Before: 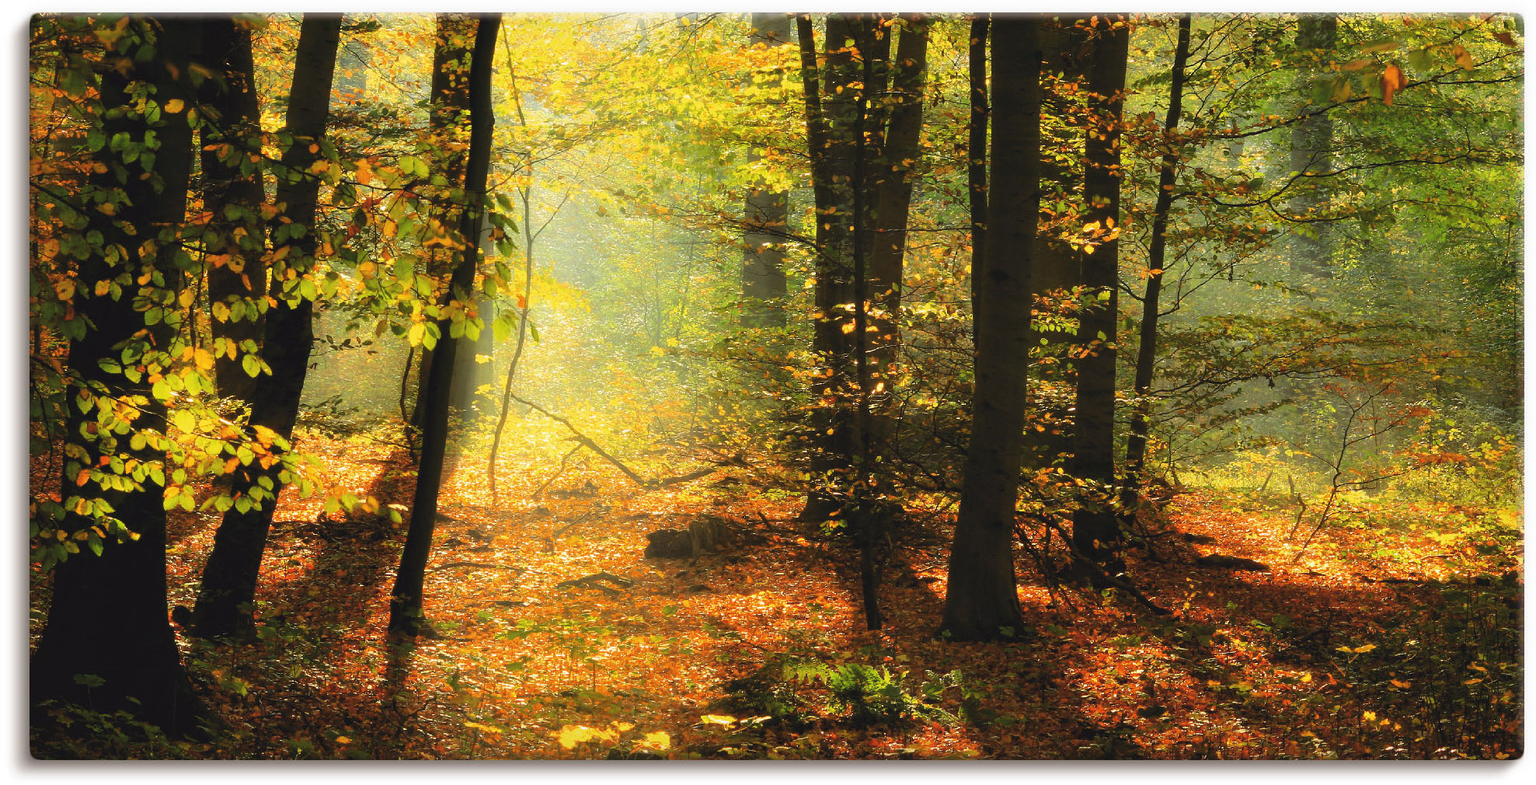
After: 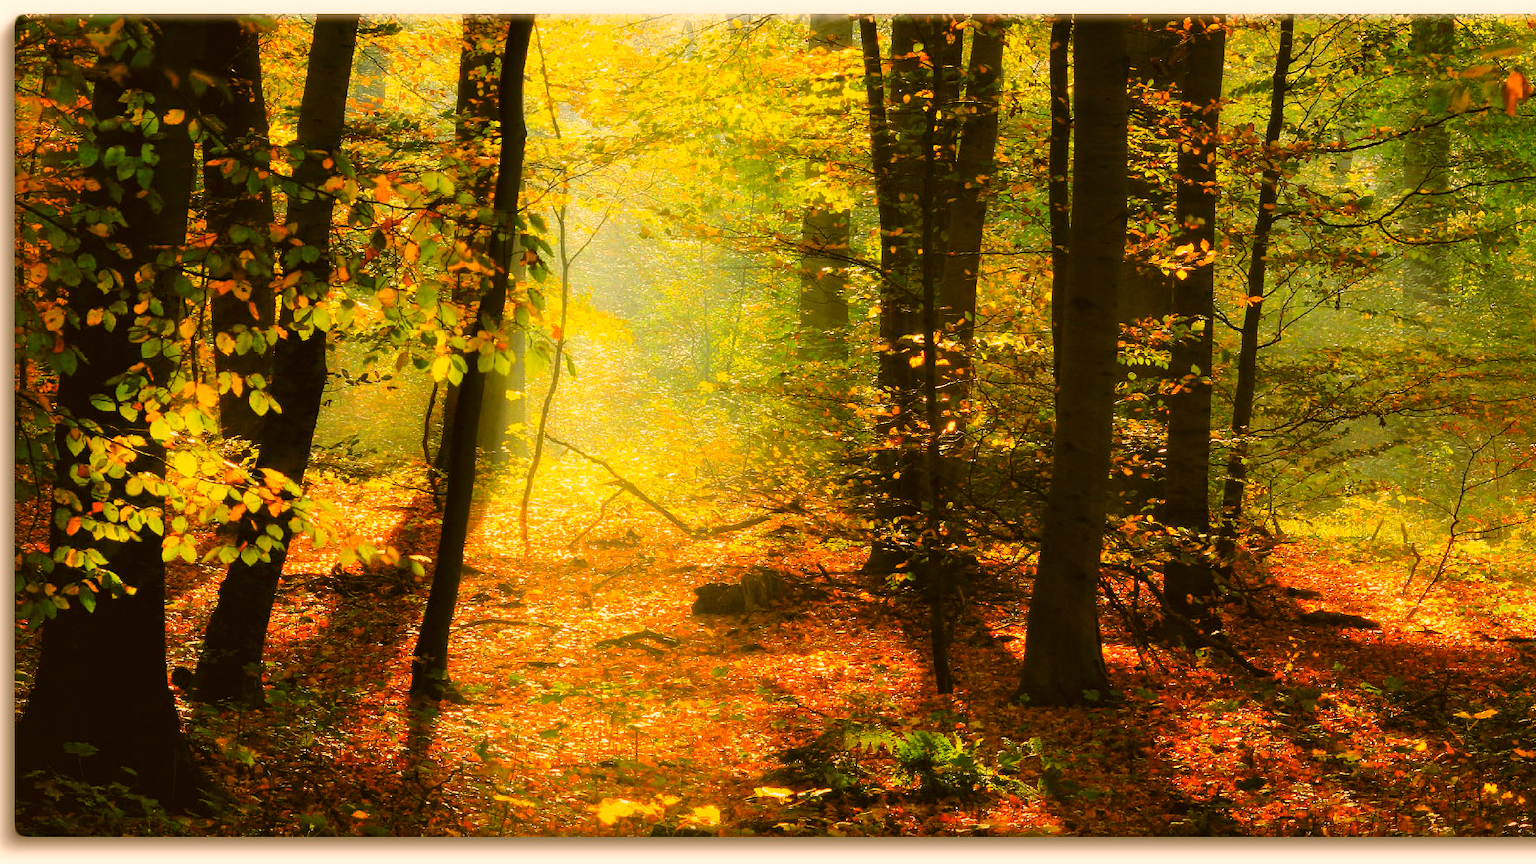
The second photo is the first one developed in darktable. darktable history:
color correction: highlights a* 8.56, highlights b* 15.64, shadows a* -0.545, shadows b* 26.1
crop and rotate: left 1.112%, right 8.075%
